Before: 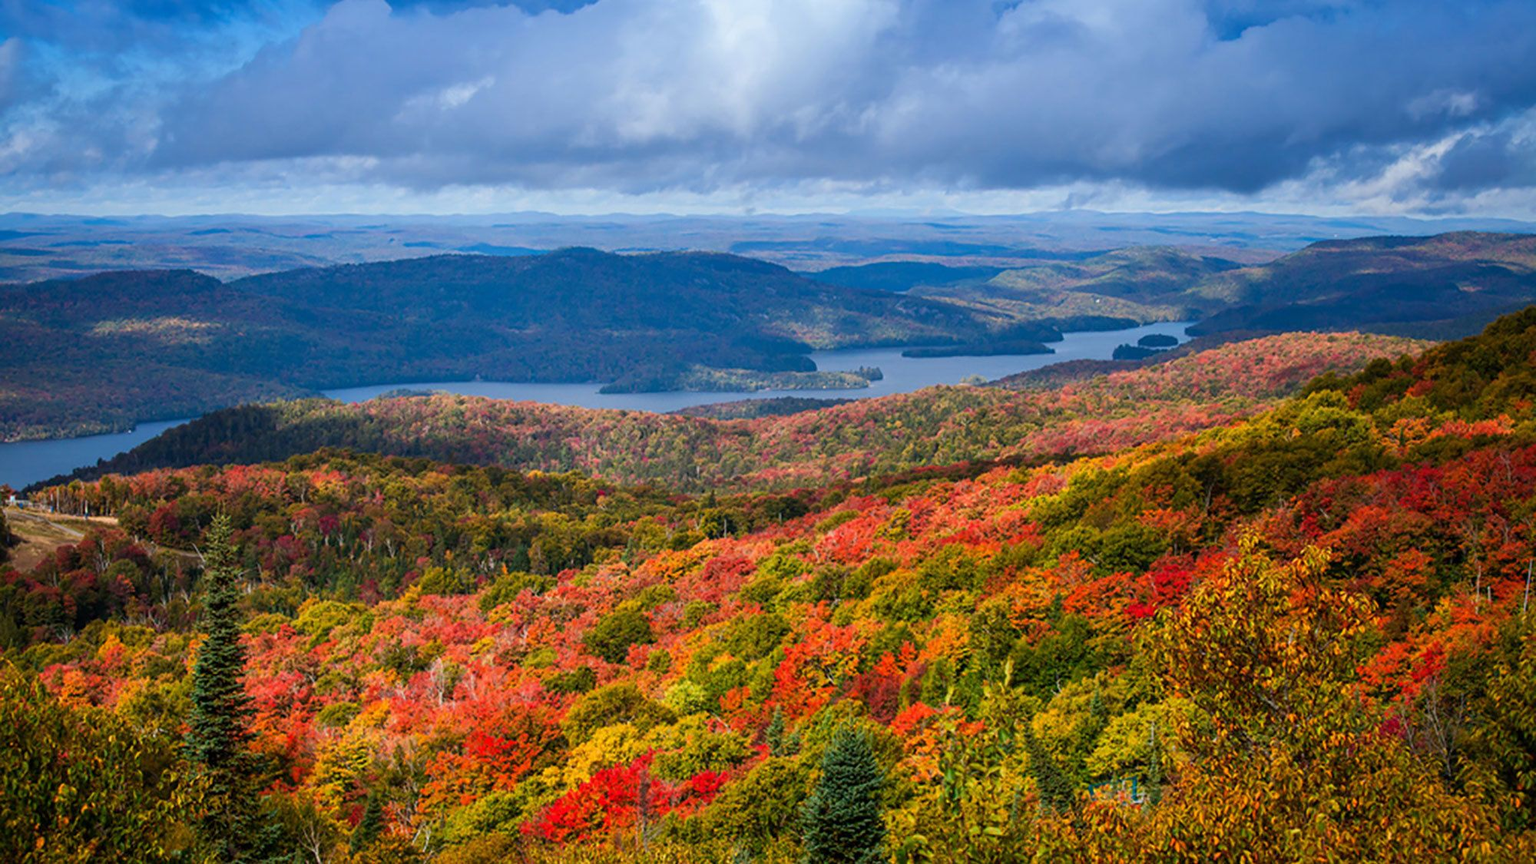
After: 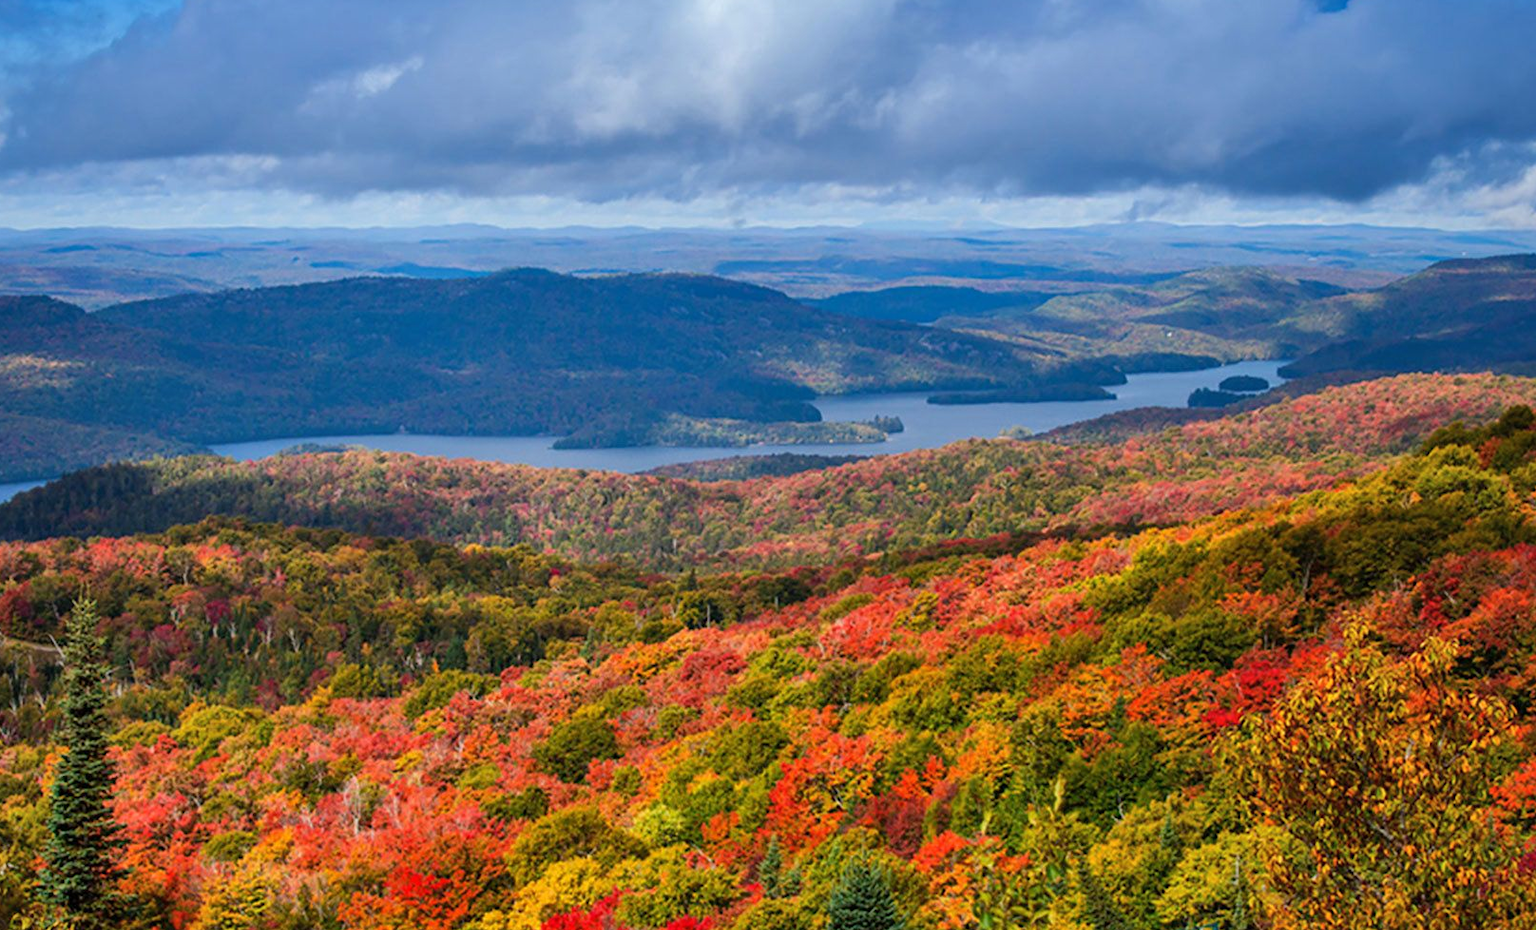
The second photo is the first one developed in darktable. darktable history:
crop: left 9.97%, top 3.621%, right 9.182%, bottom 9.275%
shadows and highlights: low approximation 0.01, soften with gaussian
